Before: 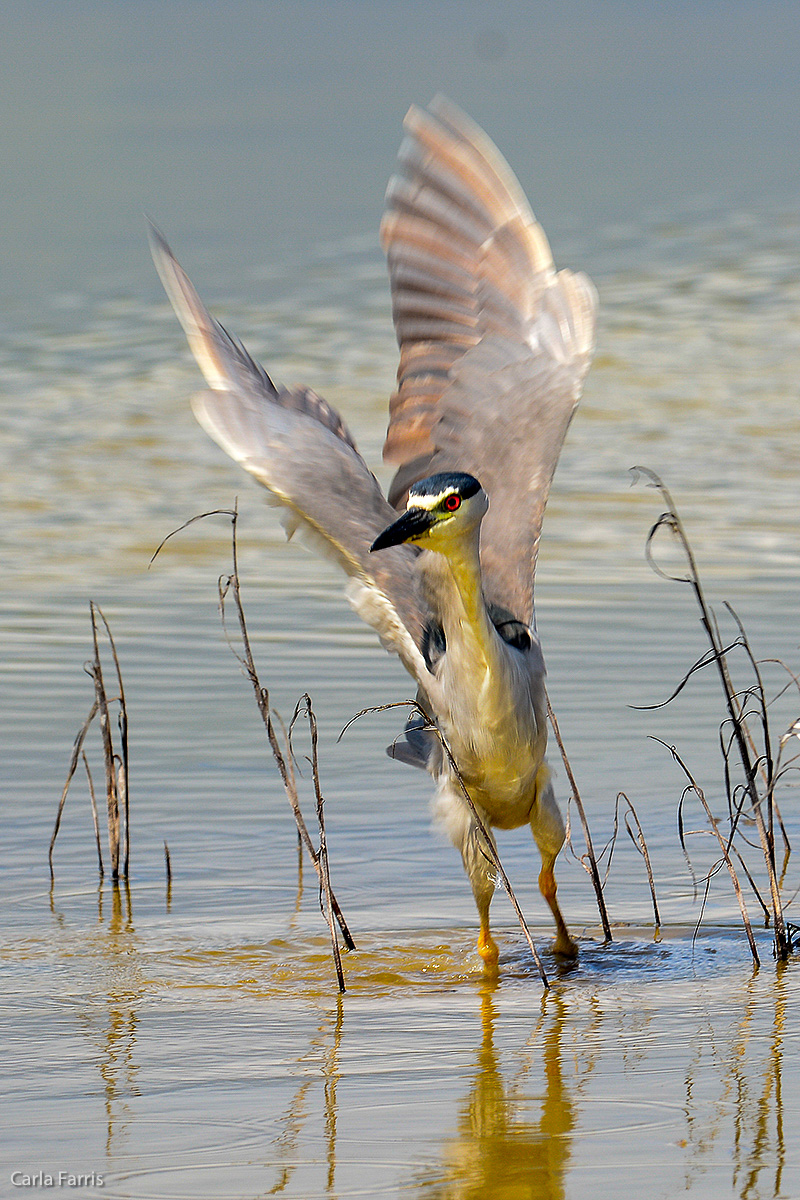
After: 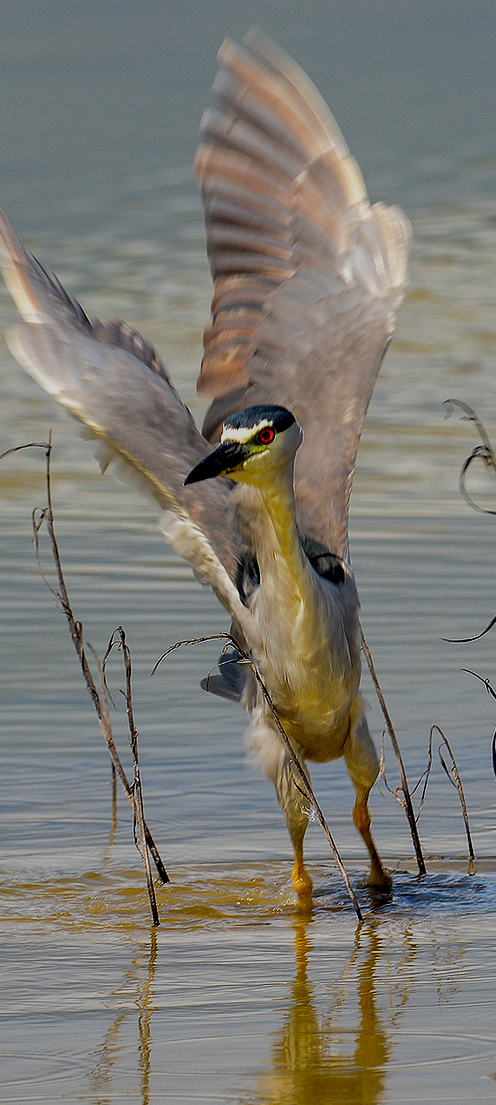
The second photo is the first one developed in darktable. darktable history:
crop and rotate: left 23.268%, top 5.632%, right 14.676%, bottom 2.264%
local contrast: highlights 101%, shadows 103%, detail 120%, midtone range 0.2
exposure: black level correction 0, exposure -0.695 EV, compensate highlight preservation false
